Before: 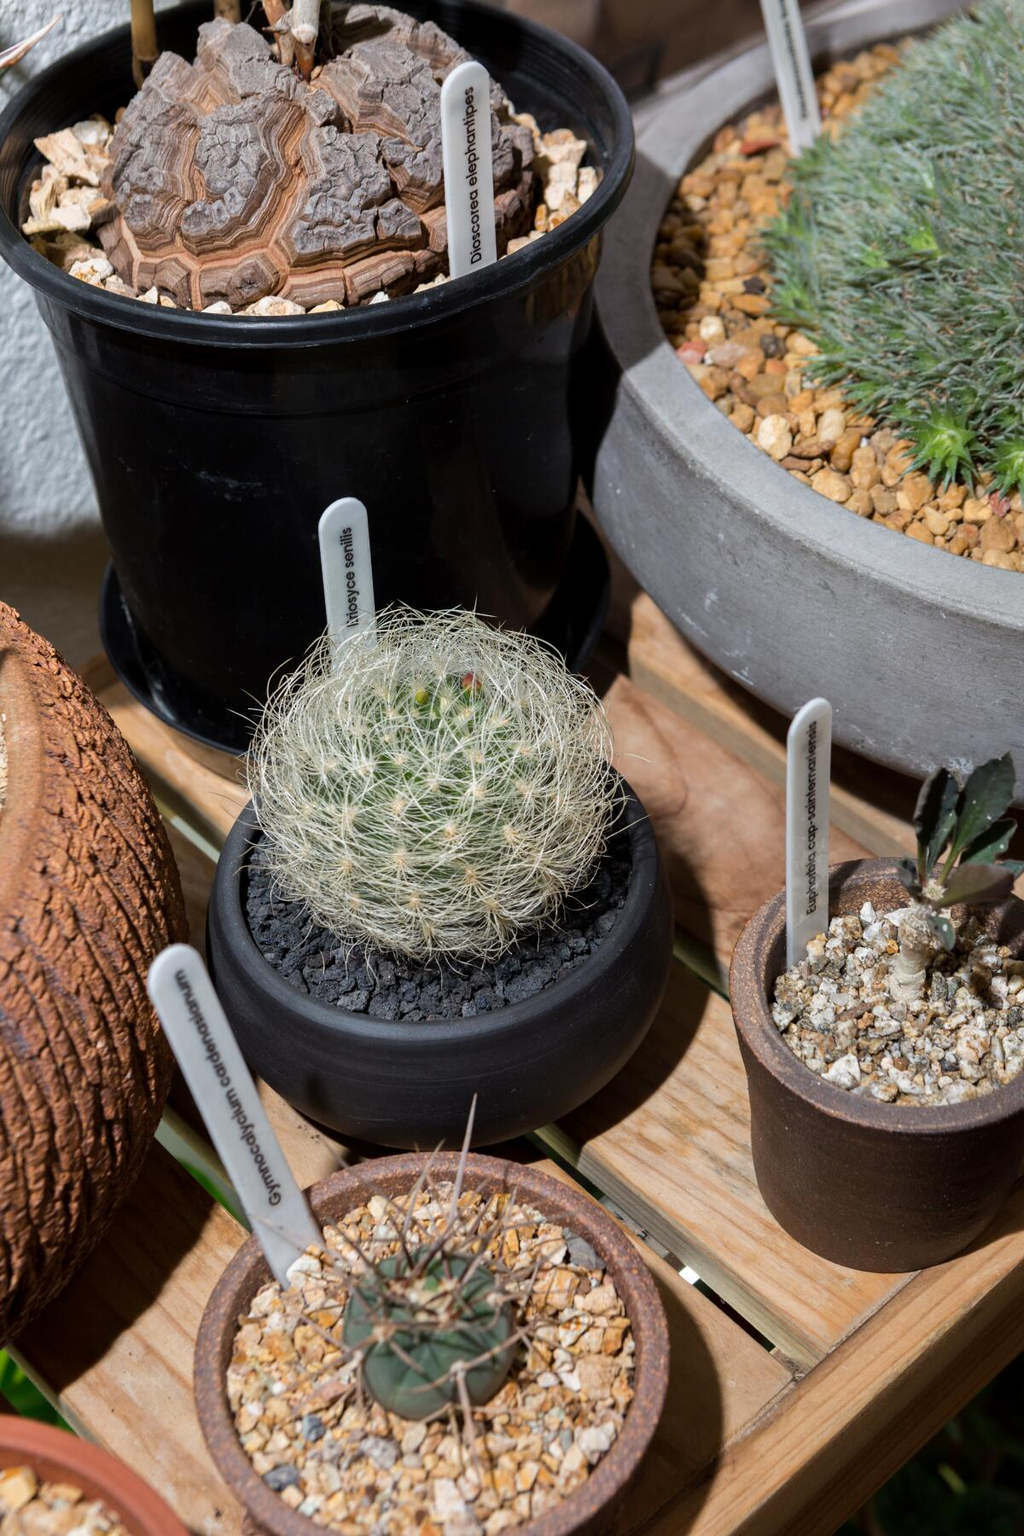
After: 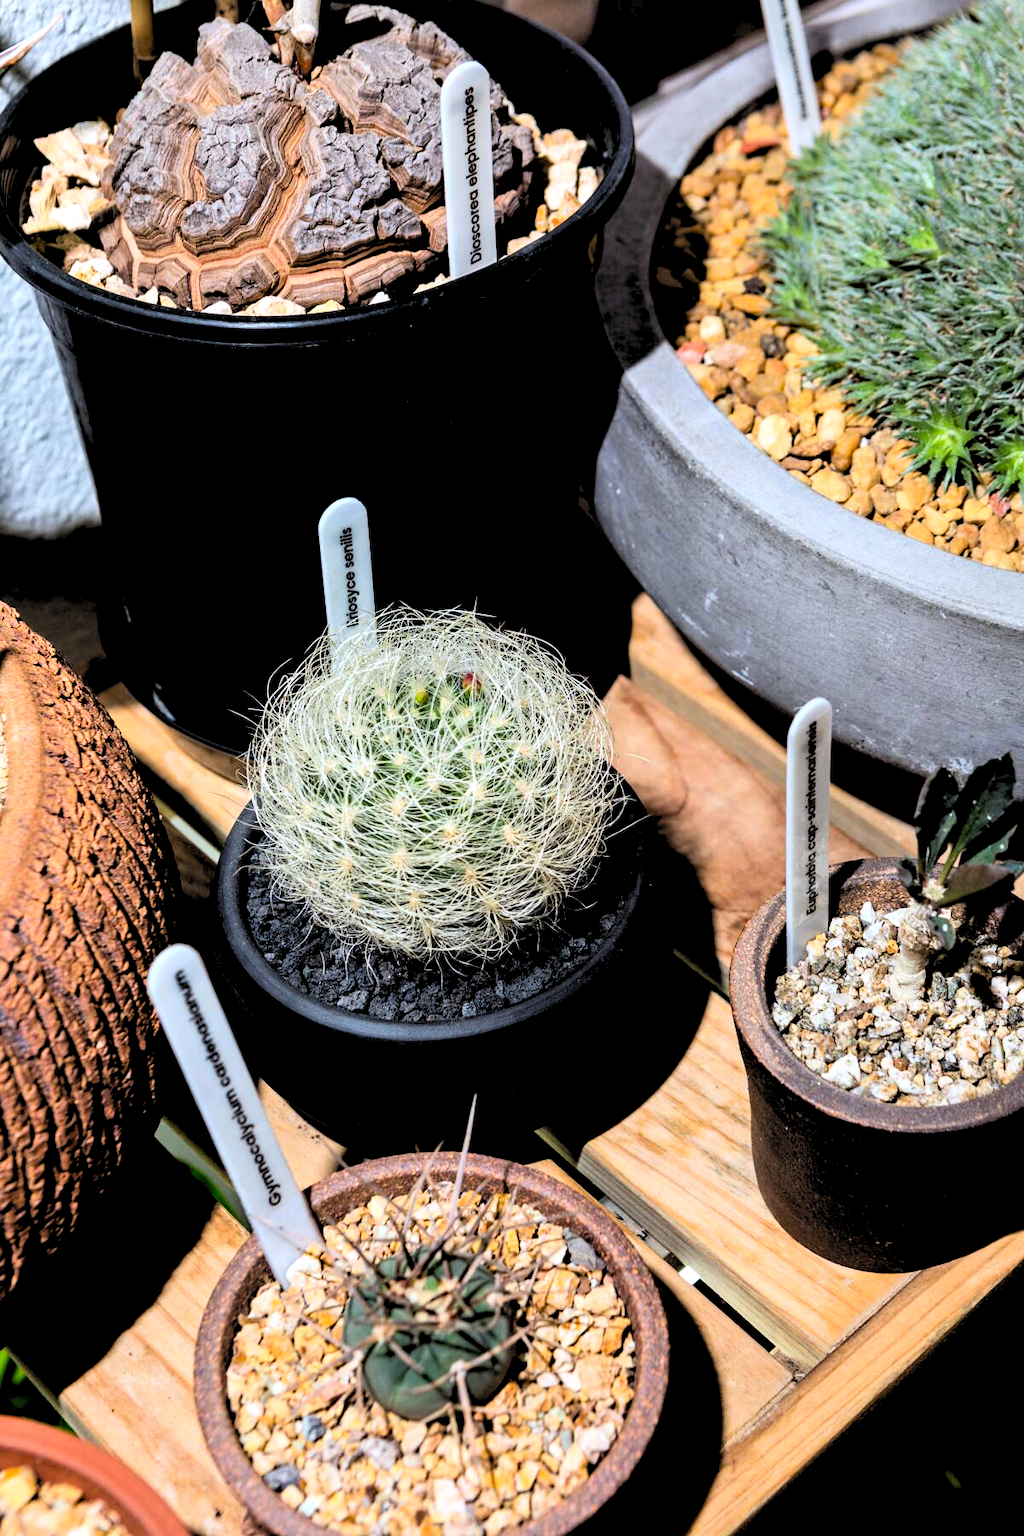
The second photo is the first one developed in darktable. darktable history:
levels: levels [0, 0.492, 0.984]
rgb levels: levels [[0.034, 0.472, 0.904], [0, 0.5, 1], [0, 0.5, 1]]
haze removal: compatibility mode true, adaptive false
contrast brightness saturation: contrast 0.24, brightness 0.26, saturation 0.39
white balance: red 0.983, blue 1.036
